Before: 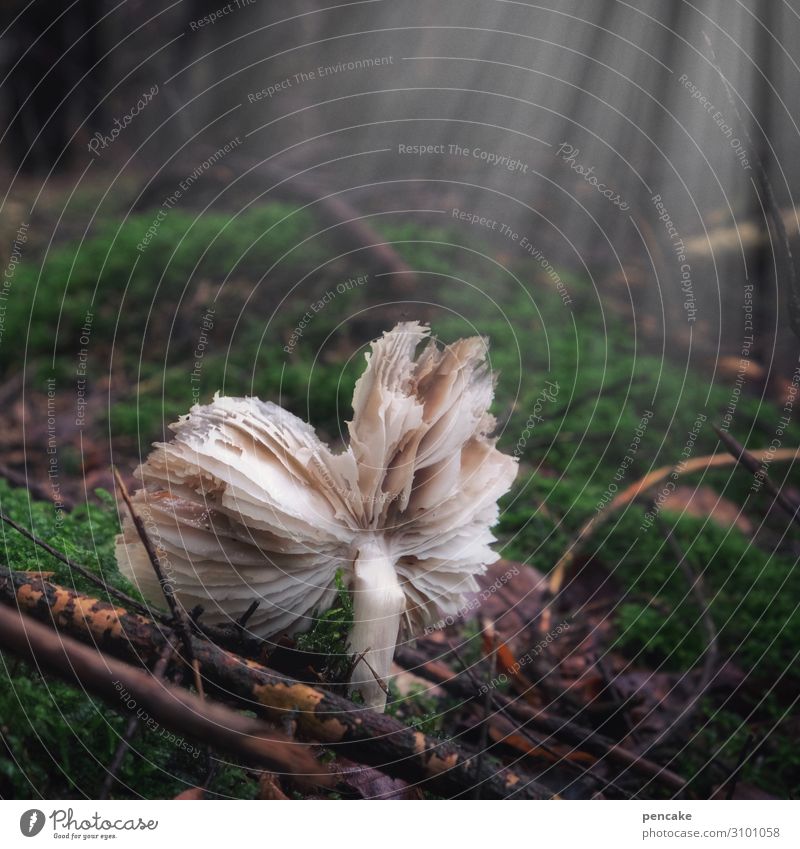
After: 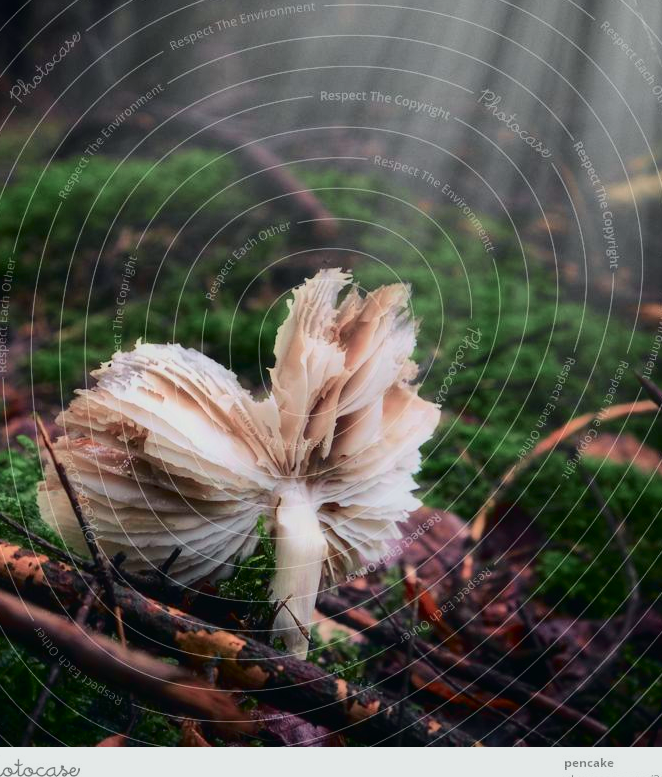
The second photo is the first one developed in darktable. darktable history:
crop: left 9.807%, top 6.259%, right 7.334%, bottom 2.177%
tone curve: curves: ch0 [(0, 0) (0.128, 0.068) (0.292, 0.274) (0.453, 0.507) (0.653, 0.717) (0.785, 0.817) (0.995, 0.917)]; ch1 [(0, 0) (0.384, 0.365) (0.463, 0.447) (0.486, 0.474) (0.503, 0.497) (0.52, 0.525) (0.559, 0.591) (0.583, 0.623) (0.672, 0.699) (0.766, 0.773) (1, 1)]; ch2 [(0, 0) (0.374, 0.344) (0.446, 0.443) (0.501, 0.5) (0.527, 0.549) (0.565, 0.582) (0.624, 0.632) (1, 1)], color space Lab, independent channels, preserve colors none
